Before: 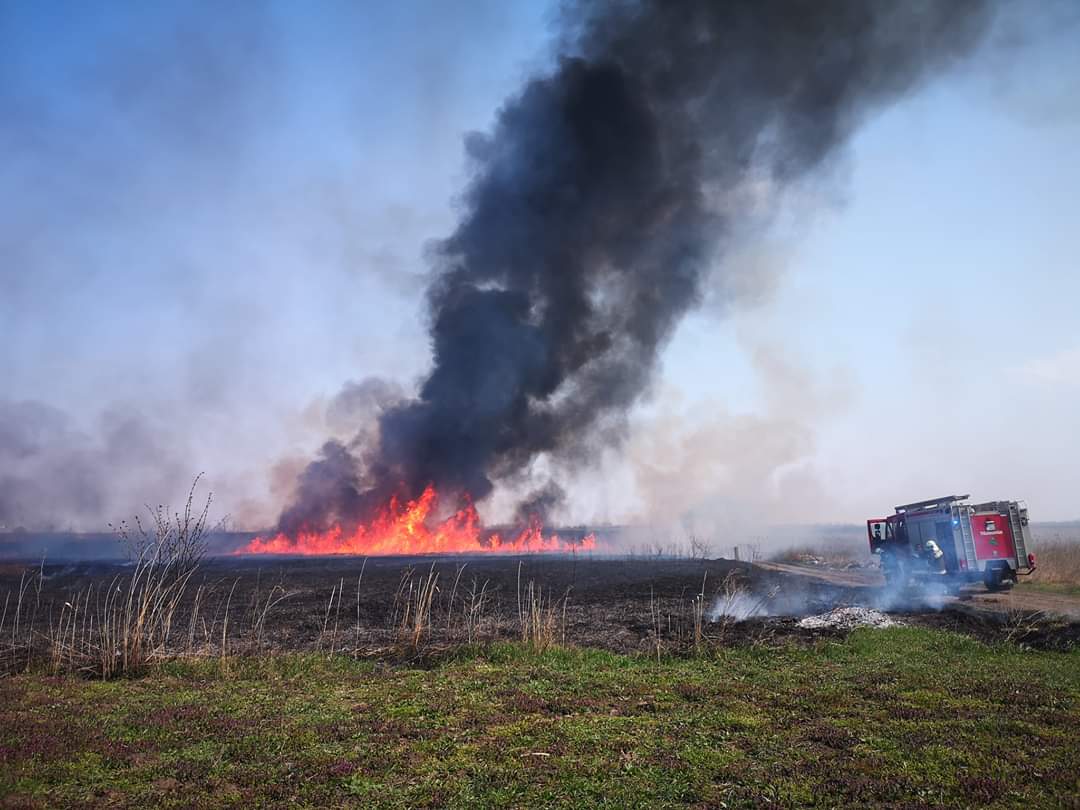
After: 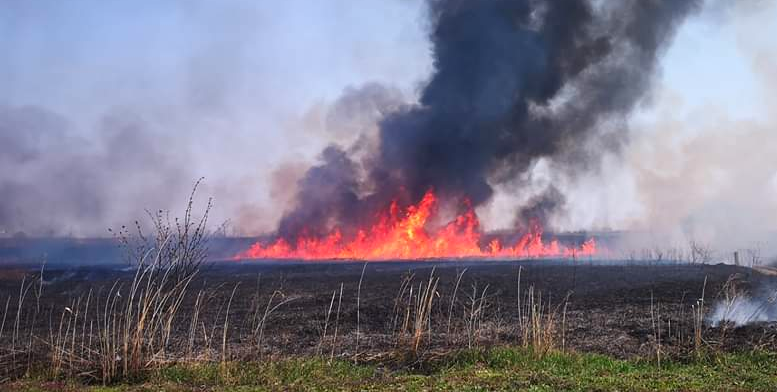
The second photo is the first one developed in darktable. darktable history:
color correction: saturation 1.1
crop: top 36.498%, right 27.964%, bottom 14.995%
